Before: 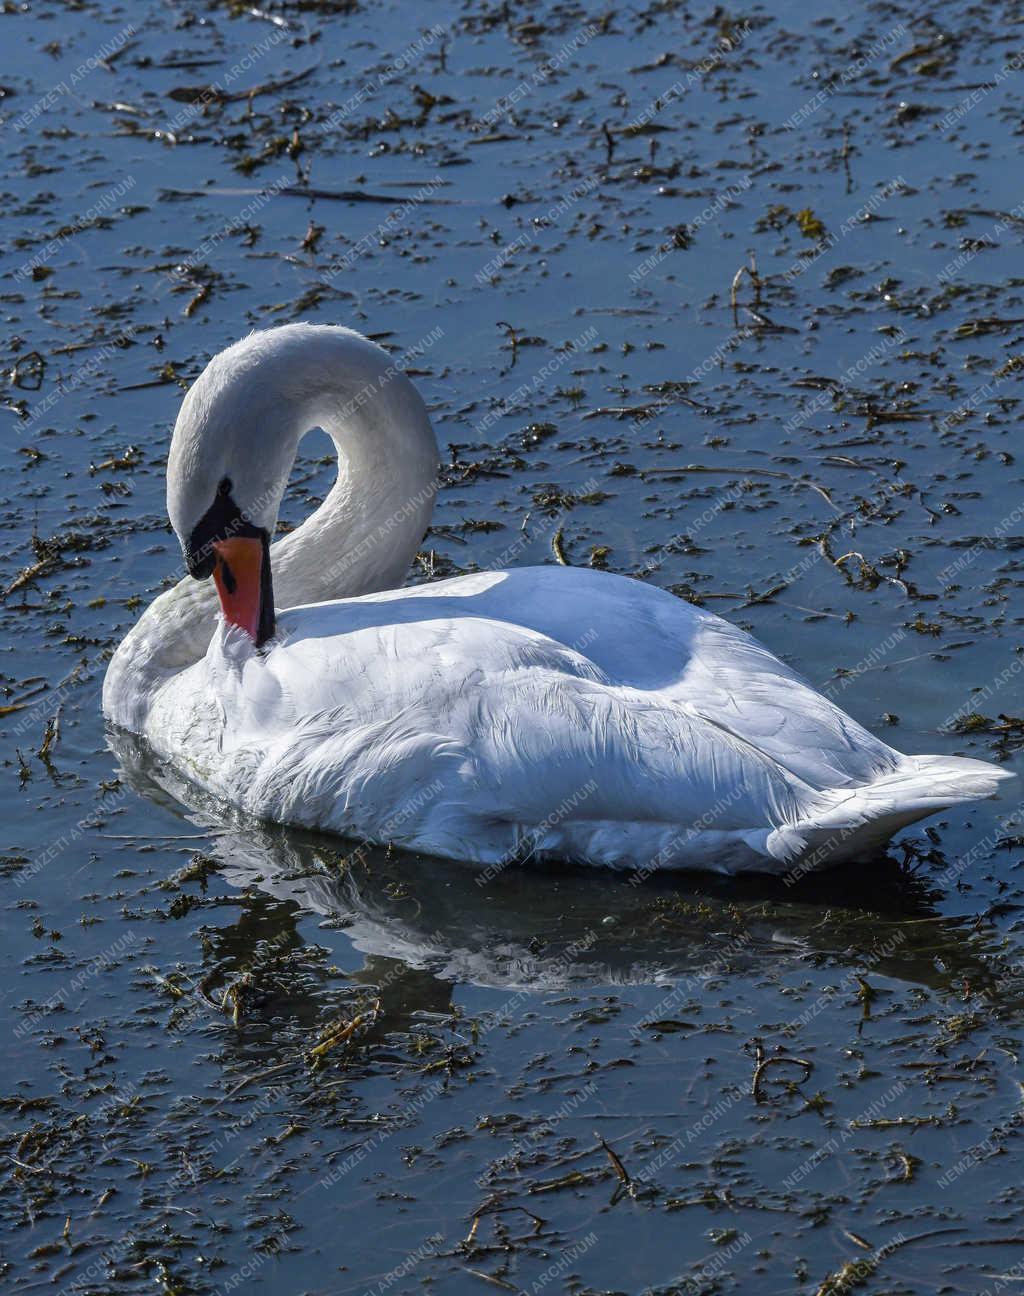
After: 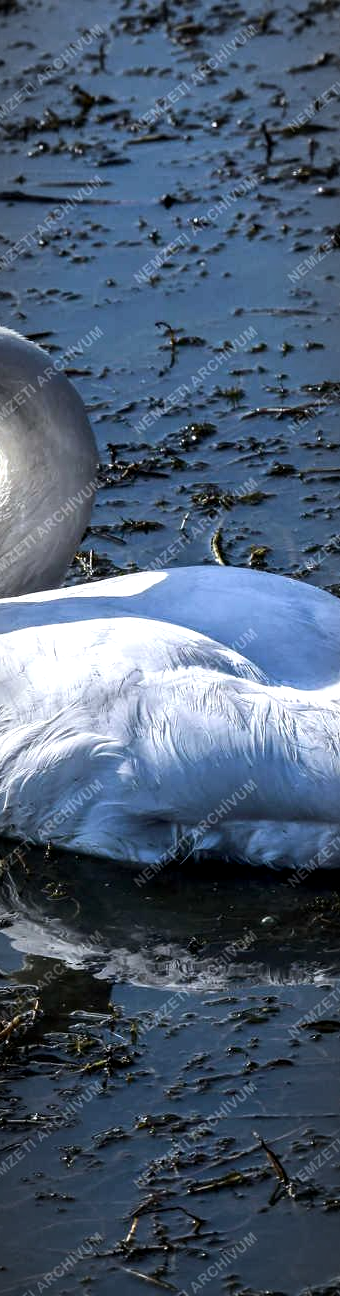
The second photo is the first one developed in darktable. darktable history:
tone equalizer: -8 EV -0.75 EV, -7 EV -0.7 EV, -6 EV -0.6 EV, -5 EV -0.4 EV, -3 EV 0.4 EV, -2 EV 0.6 EV, -1 EV 0.7 EV, +0 EV 0.75 EV, edges refinement/feathering 500, mask exposure compensation -1.57 EV, preserve details no
crop: left 33.36%, right 33.36%
base curve: curves: ch0 [(0, 0) (0.989, 0.992)], preserve colors none
exposure: black level correction 0.007, compensate highlight preservation false
vignetting: fall-off radius 70%, automatic ratio true
